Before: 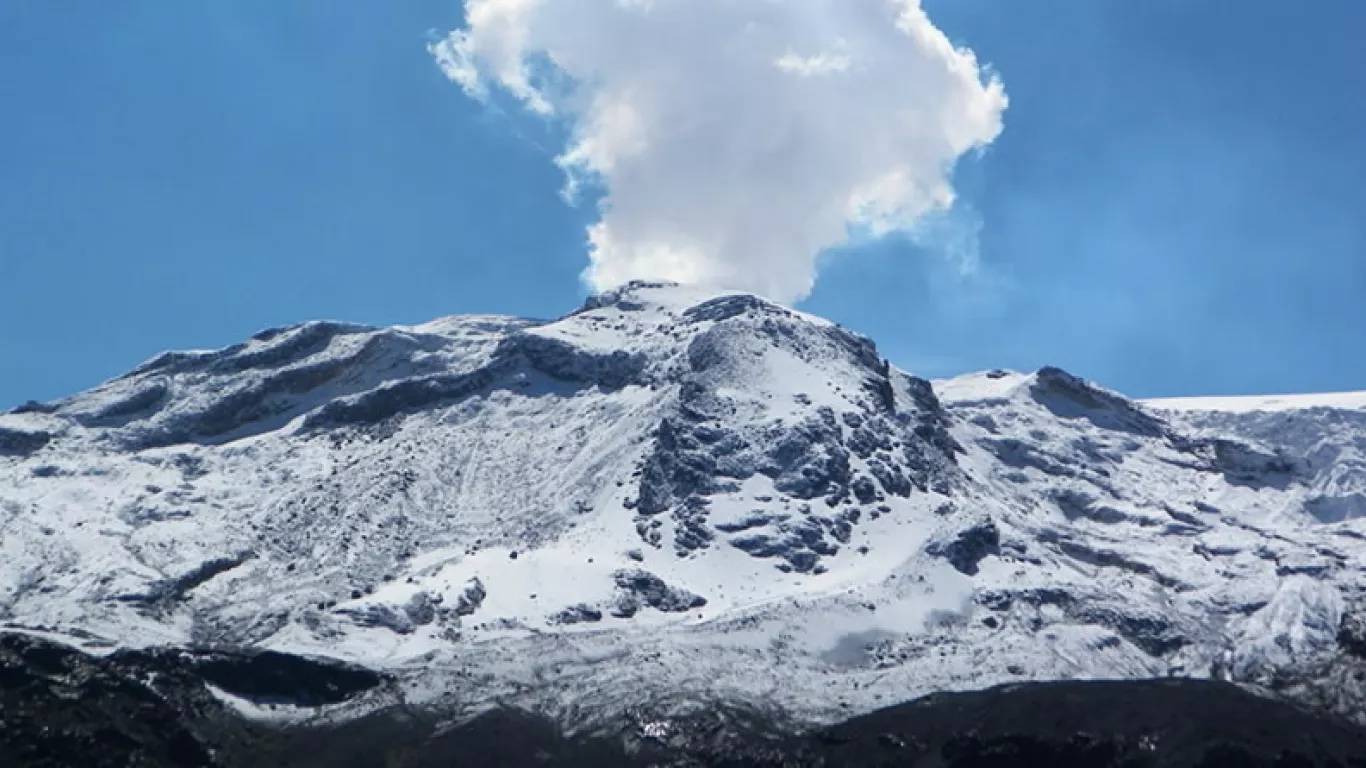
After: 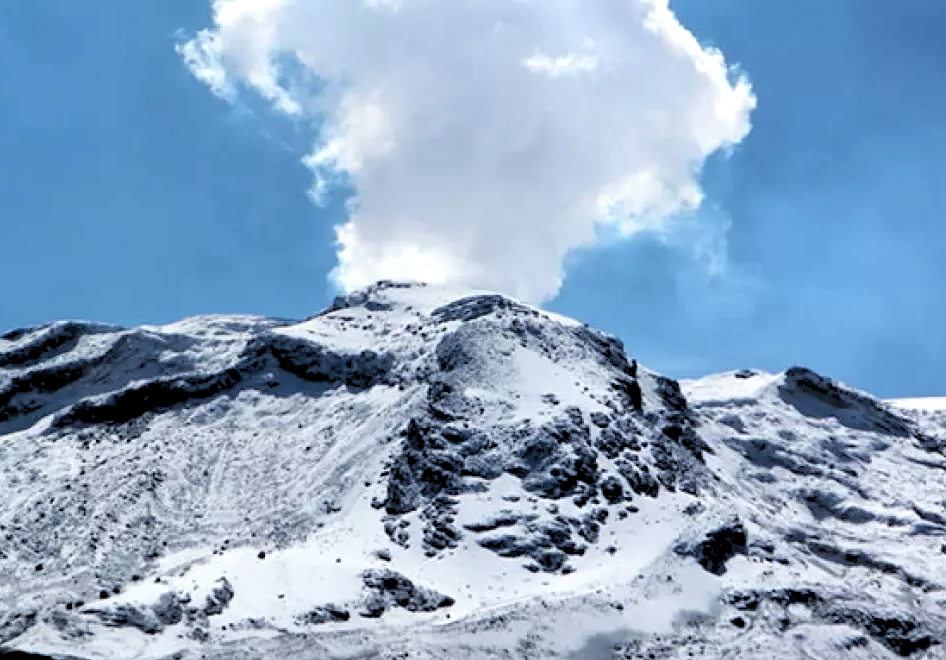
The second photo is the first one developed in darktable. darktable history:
exposure: black level correction 0.007, exposure 0.159 EV, compensate highlight preservation false
crop: left 18.479%, right 12.2%, bottom 13.971%
rgb levels: levels [[0.034, 0.472, 0.904], [0, 0.5, 1], [0, 0.5, 1]]
